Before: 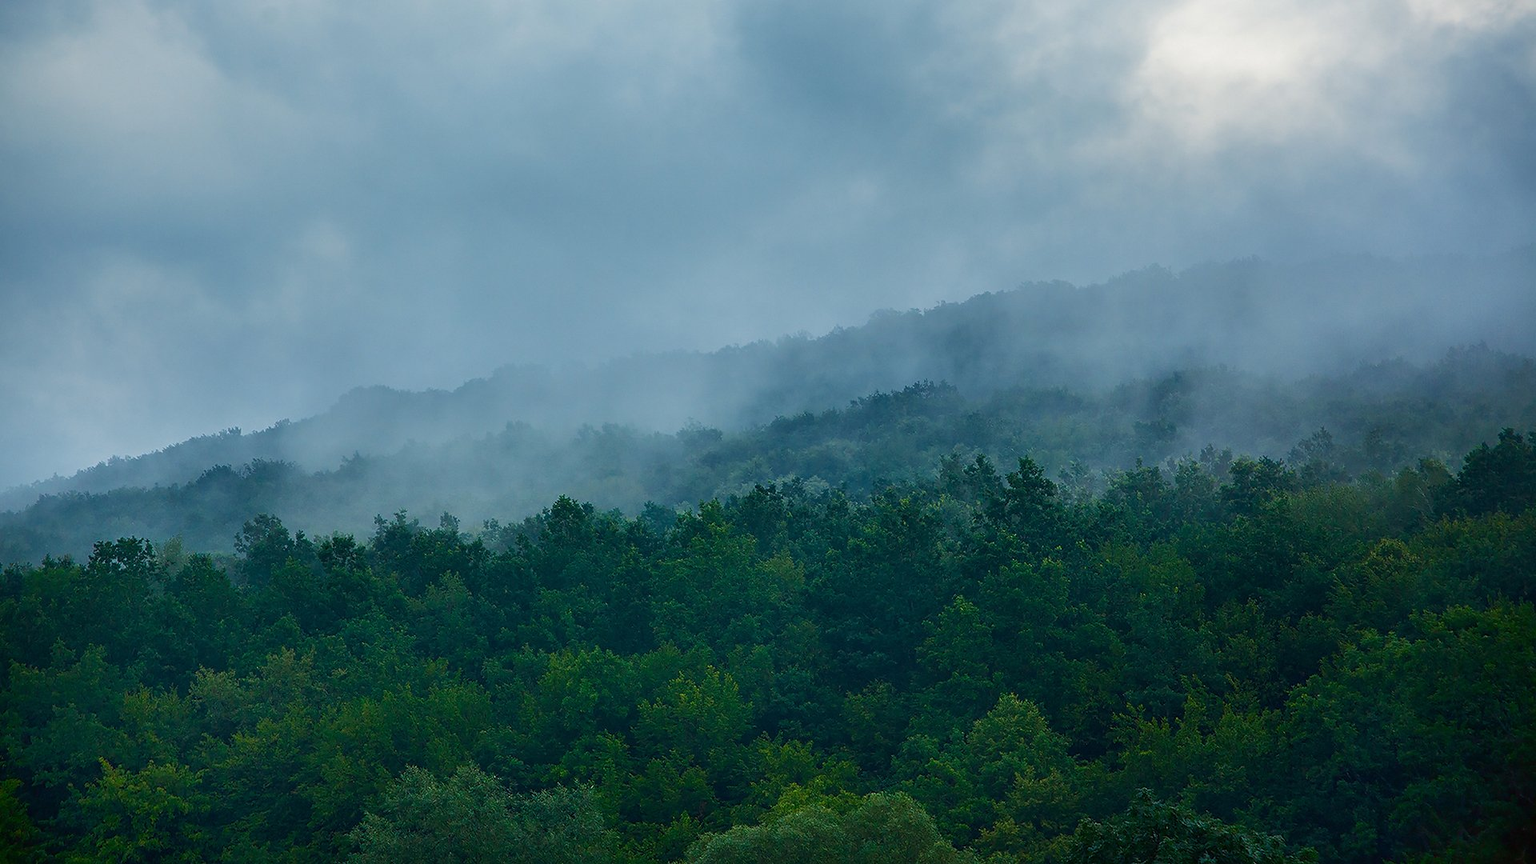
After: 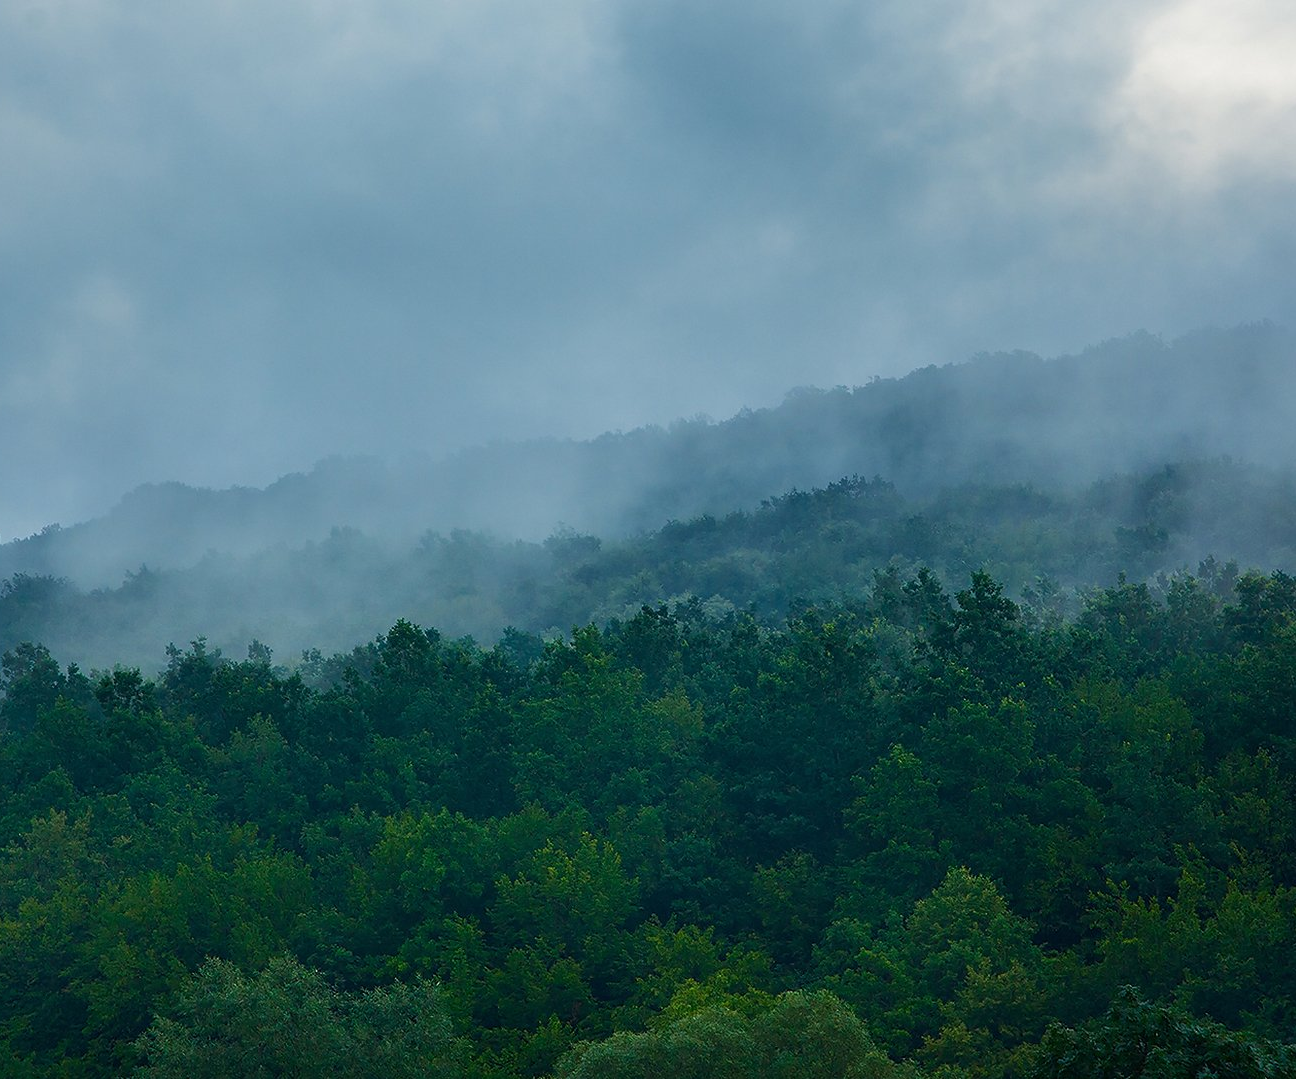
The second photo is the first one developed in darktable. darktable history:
crop and rotate: left 15.773%, right 16.716%
